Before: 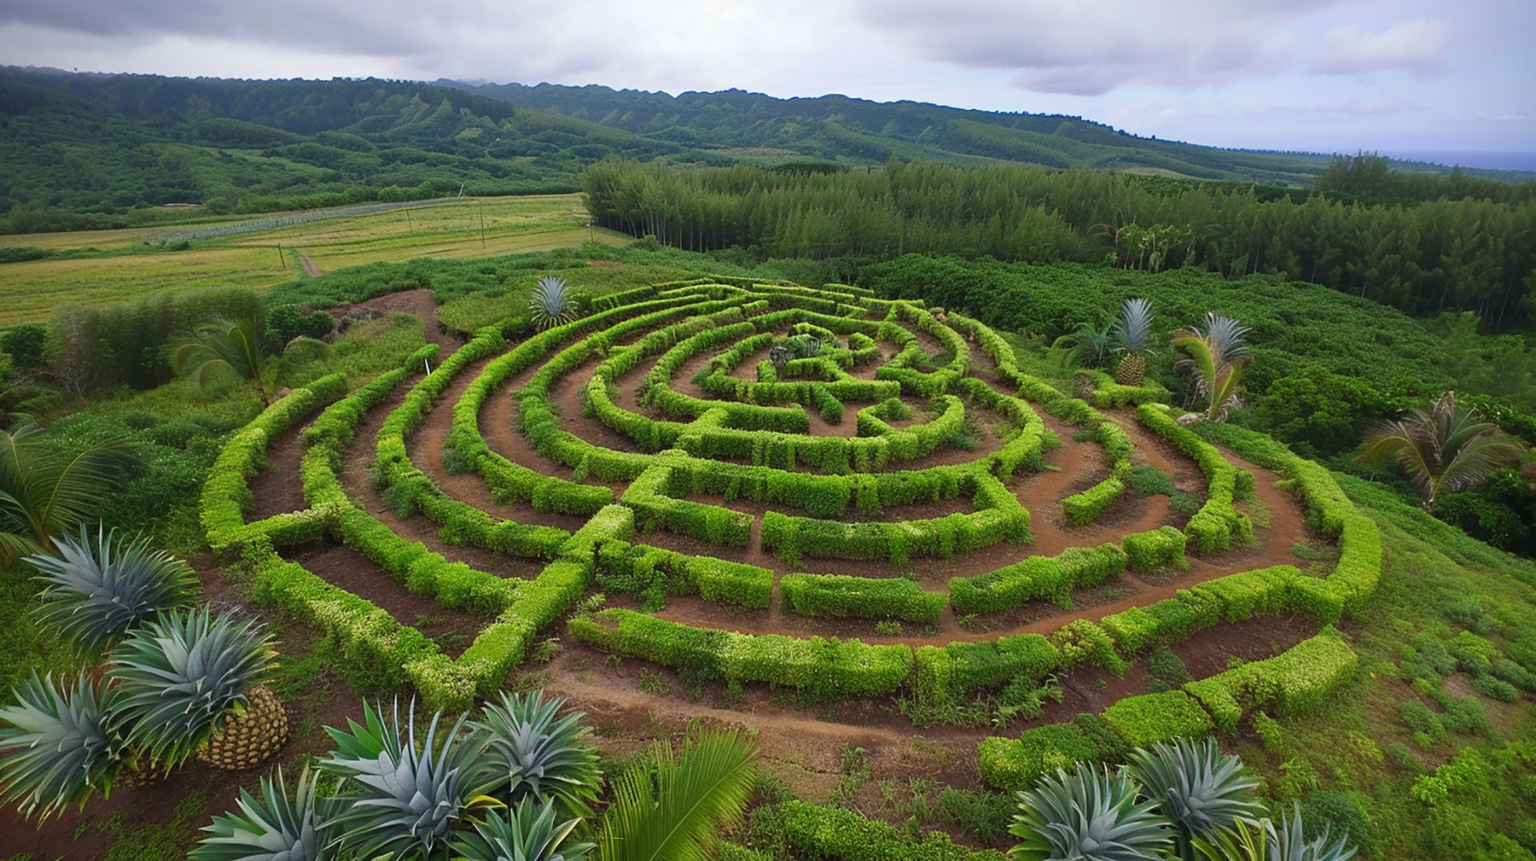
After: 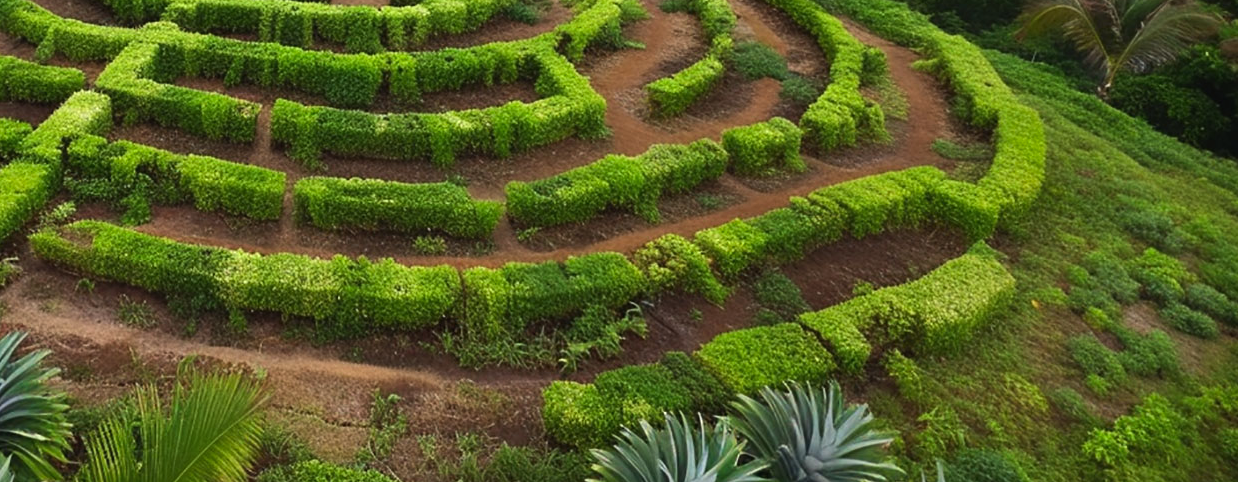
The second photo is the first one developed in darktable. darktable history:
tone equalizer: -8 EV -0.417 EV, -7 EV -0.389 EV, -6 EV -0.333 EV, -5 EV -0.222 EV, -3 EV 0.222 EV, -2 EV 0.333 EV, -1 EV 0.389 EV, +0 EV 0.417 EV, edges refinement/feathering 500, mask exposure compensation -1.57 EV, preserve details no
crop and rotate: left 35.509%, top 50.238%, bottom 4.934%
contrast brightness saturation: contrast -0.02, brightness -0.01, saturation 0.03
